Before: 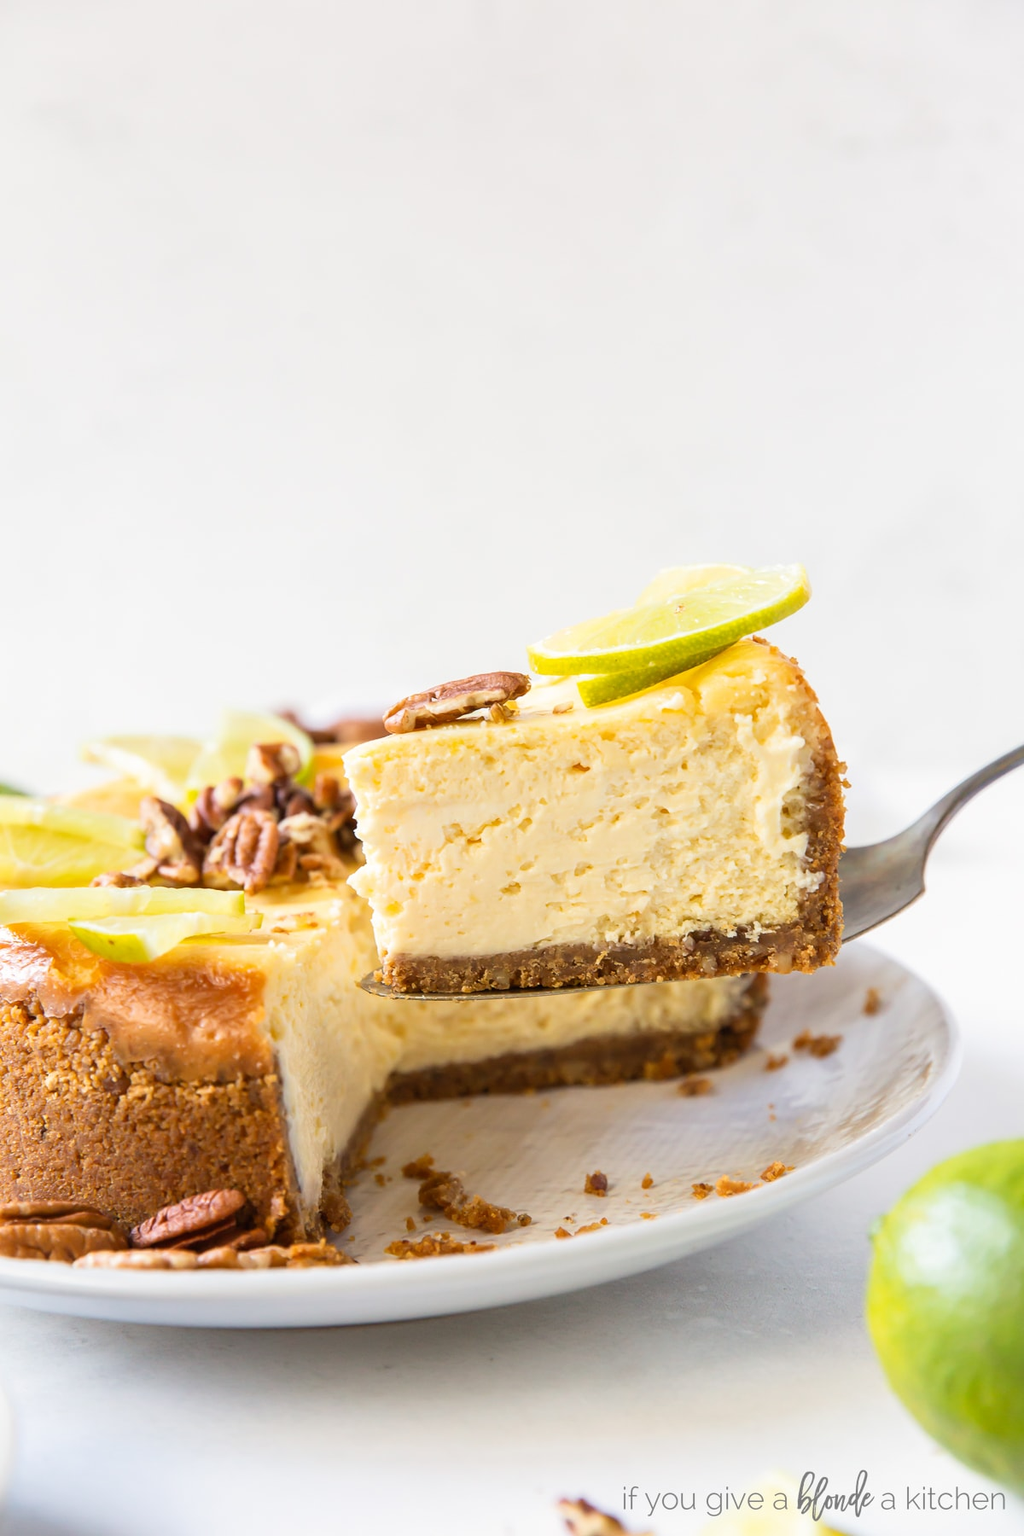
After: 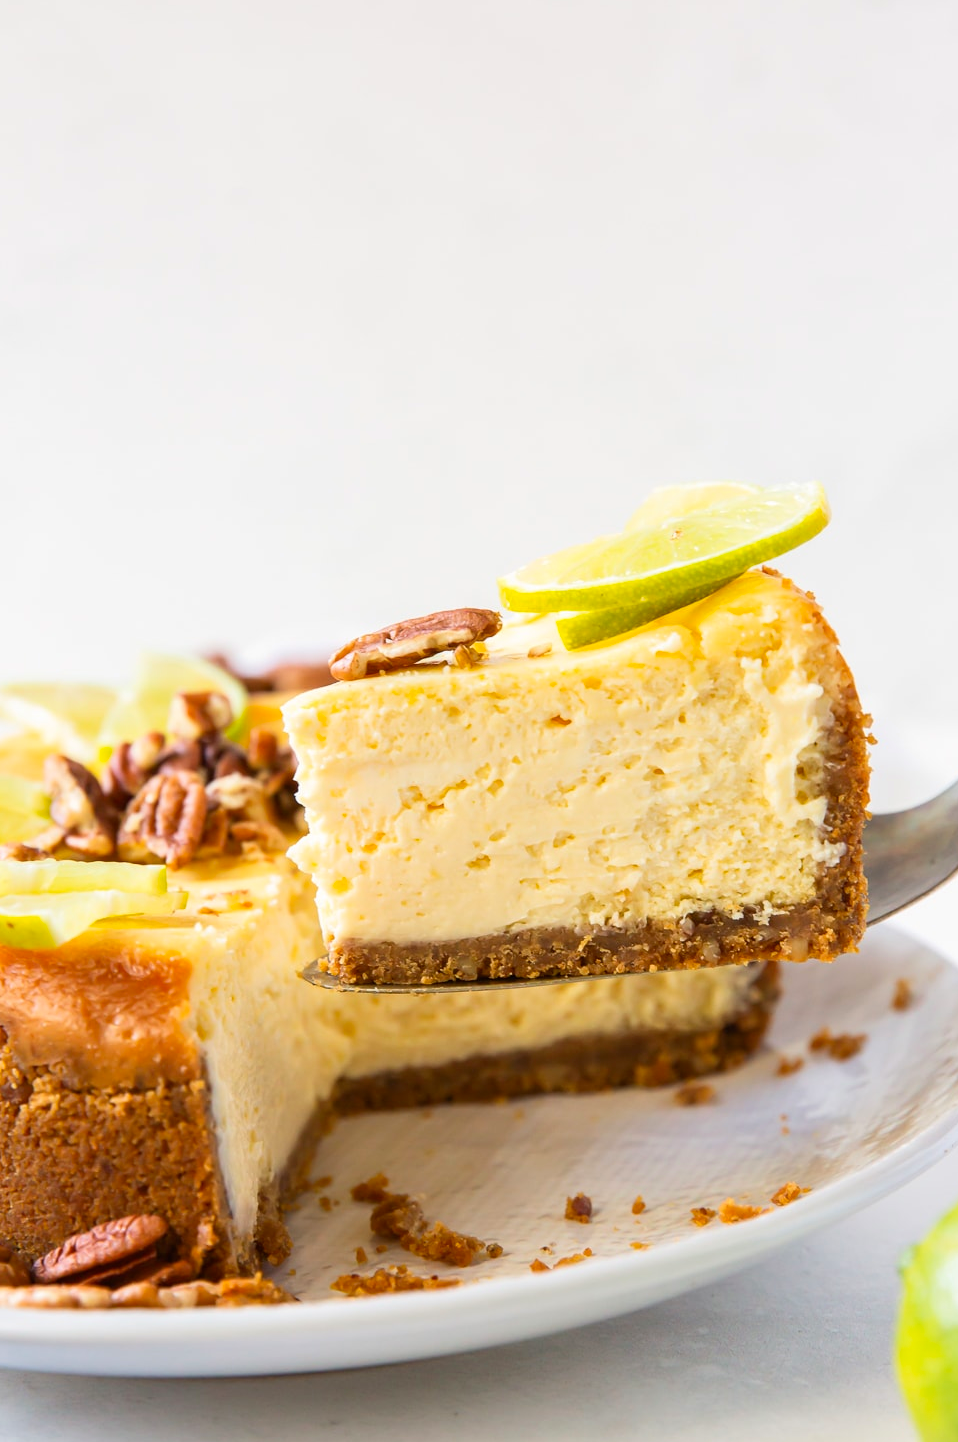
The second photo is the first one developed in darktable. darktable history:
contrast brightness saturation: contrast 0.041, saturation 0.159
crop and rotate: left 10.025%, top 9.964%, right 10.091%, bottom 9.898%
